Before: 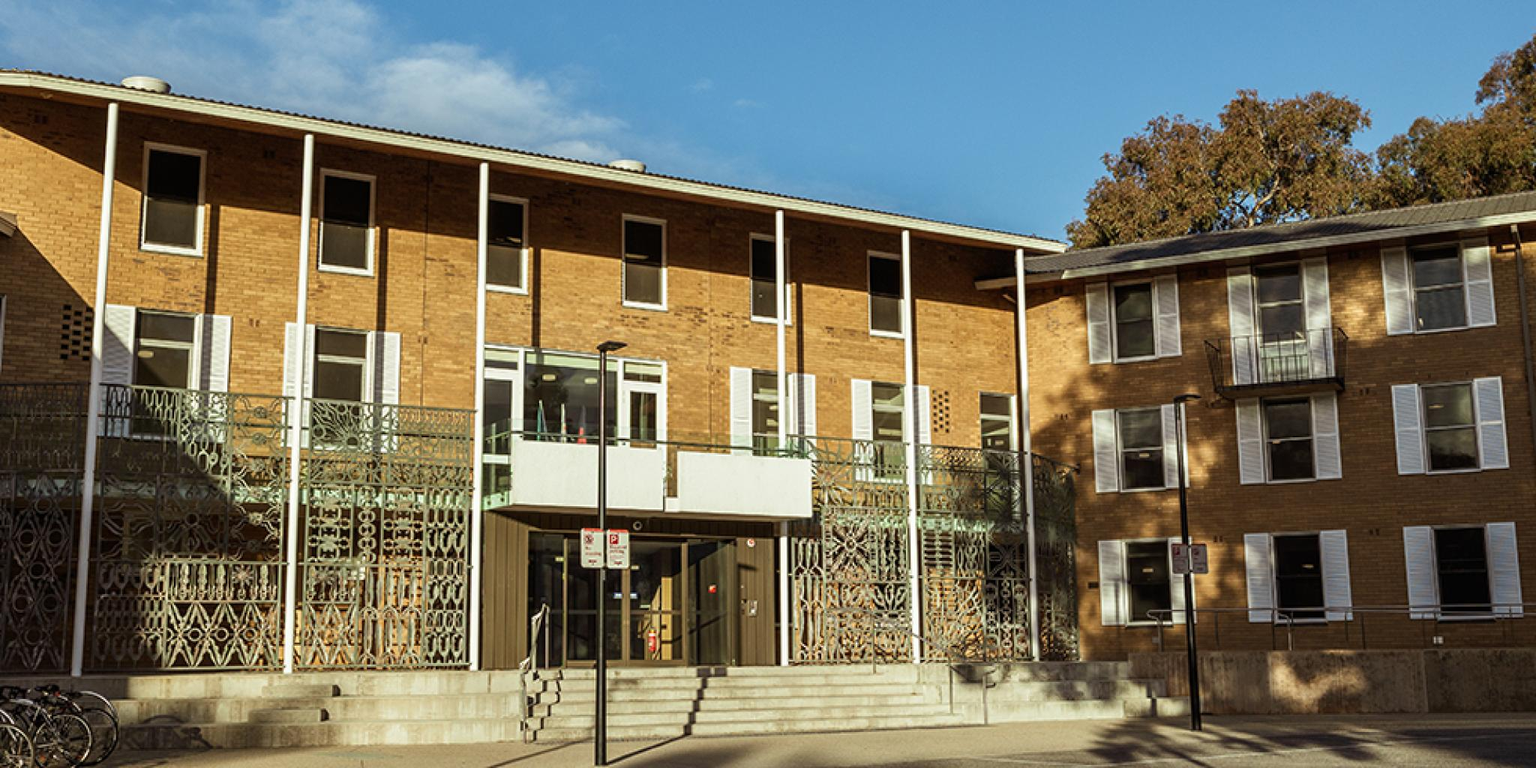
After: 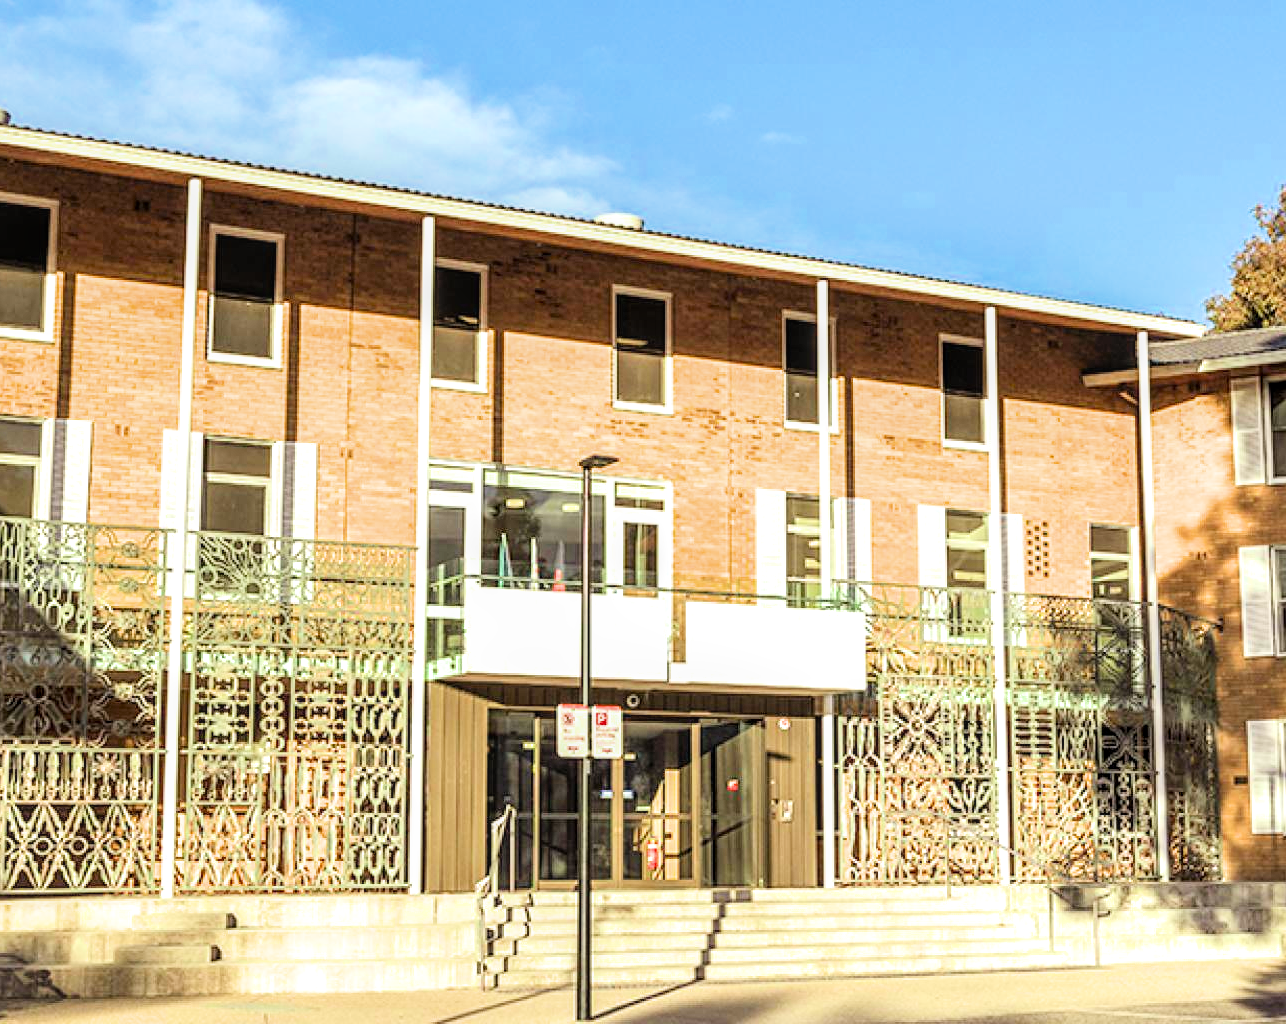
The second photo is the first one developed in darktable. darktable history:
exposure: exposure 2 EV, compensate exposure bias true, compensate highlight preservation false
crop: left 10.644%, right 26.528%
local contrast: on, module defaults
filmic rgb: black relative exposure -7.65 EV, white relative exposure 4.56 EV, hardness 3.61, color science v6 (2022)
